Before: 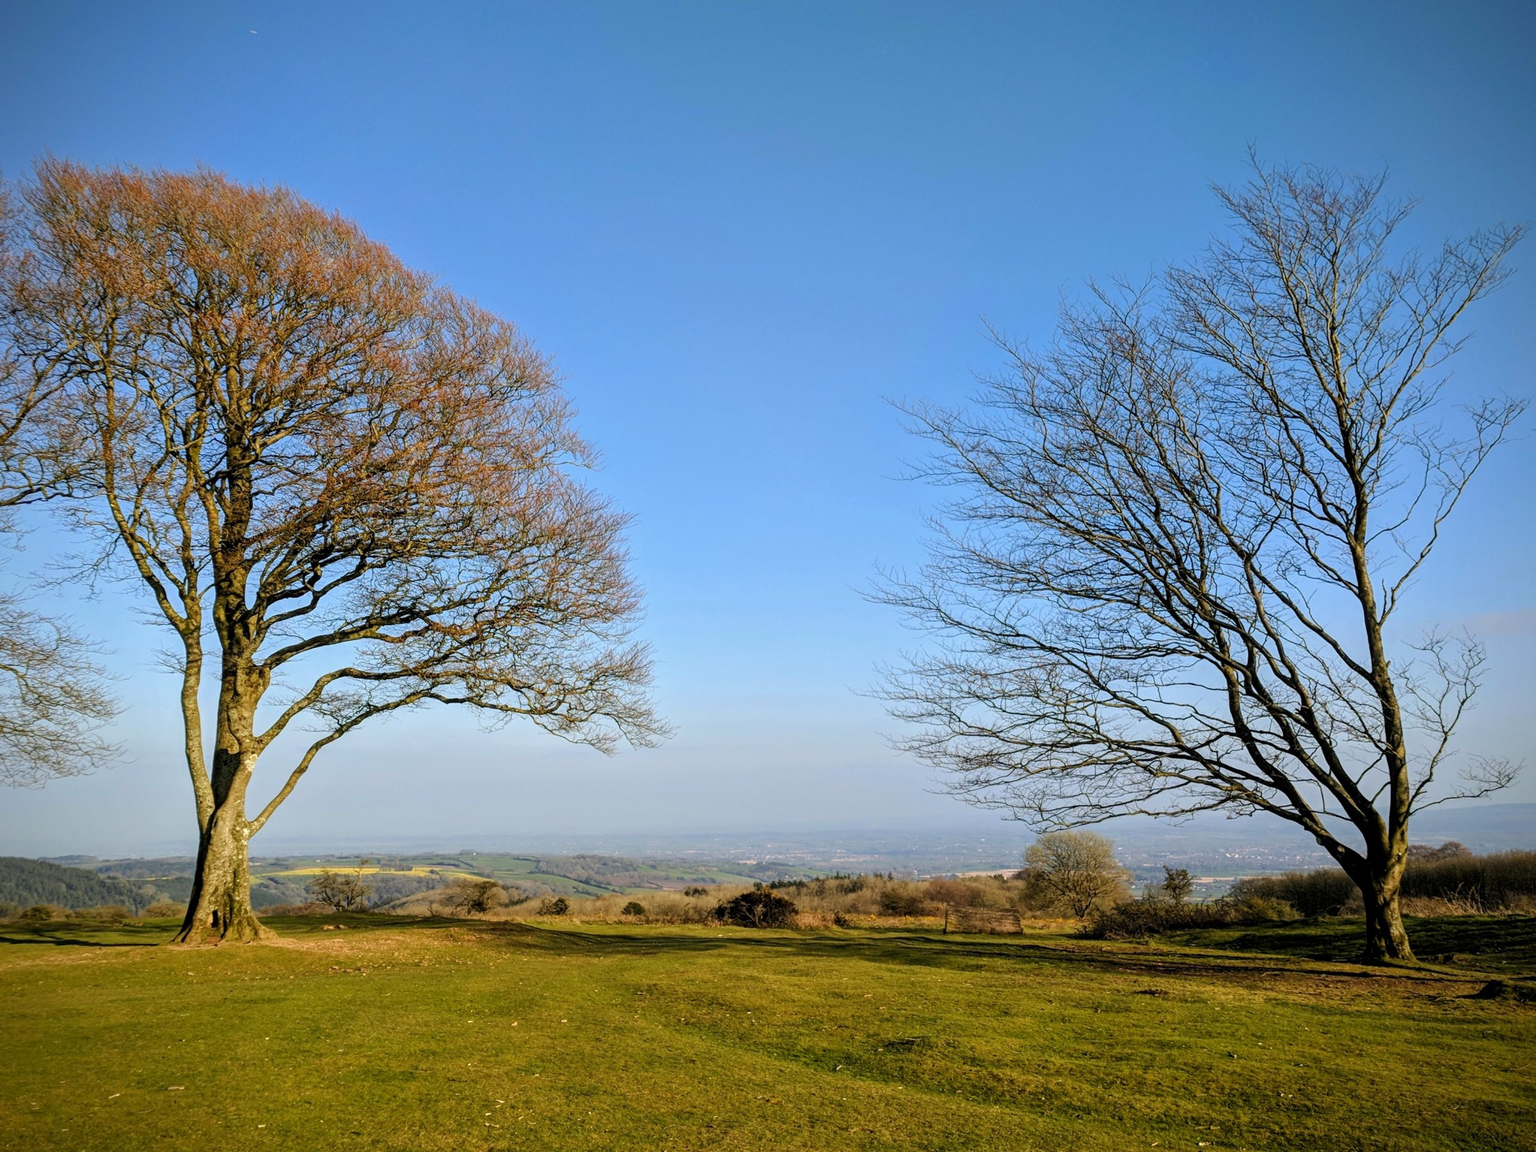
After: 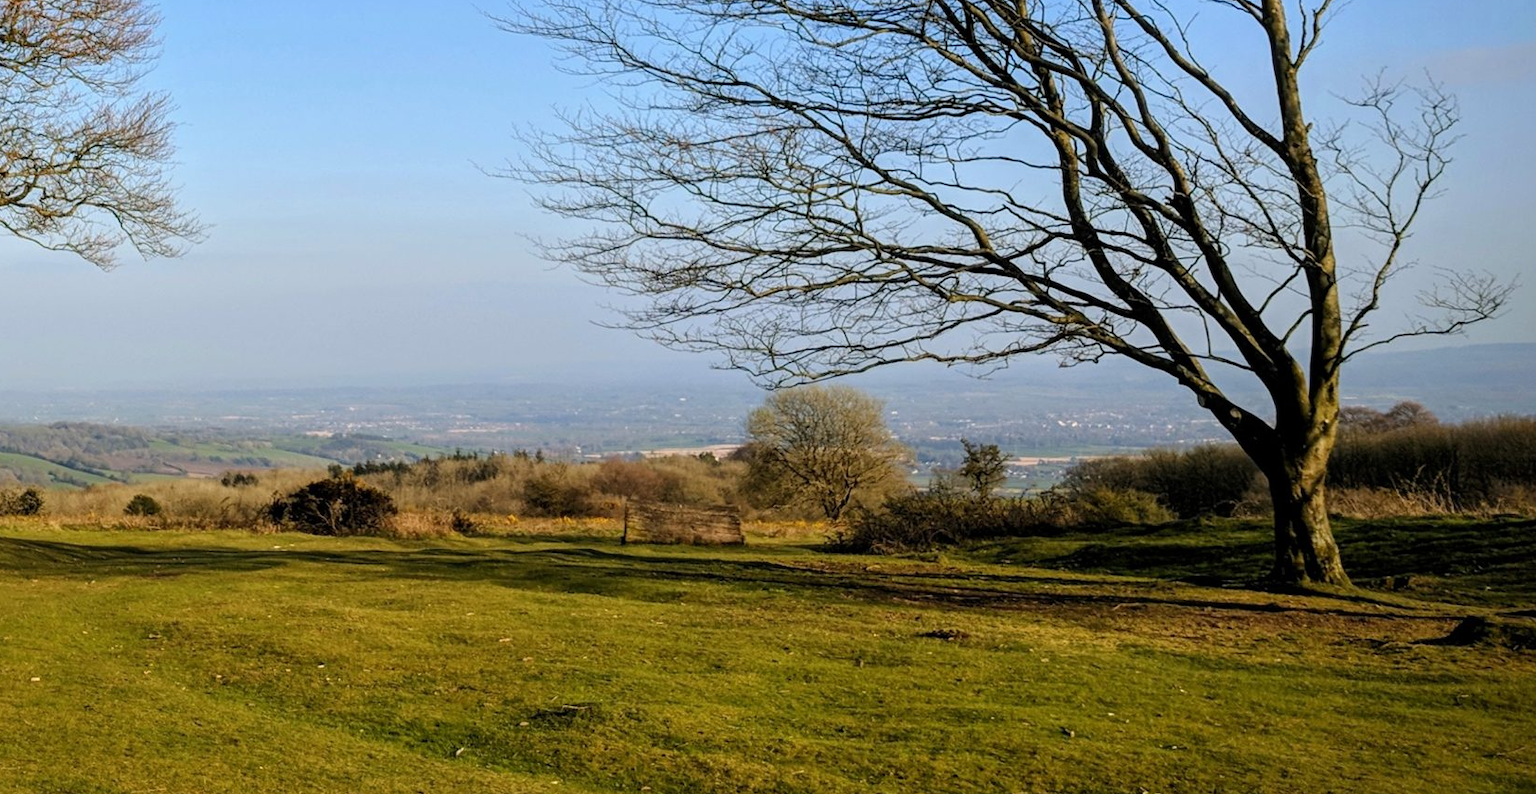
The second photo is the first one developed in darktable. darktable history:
crop and rotate: left 35.246%, top 50.47%, bottom 4.855%
